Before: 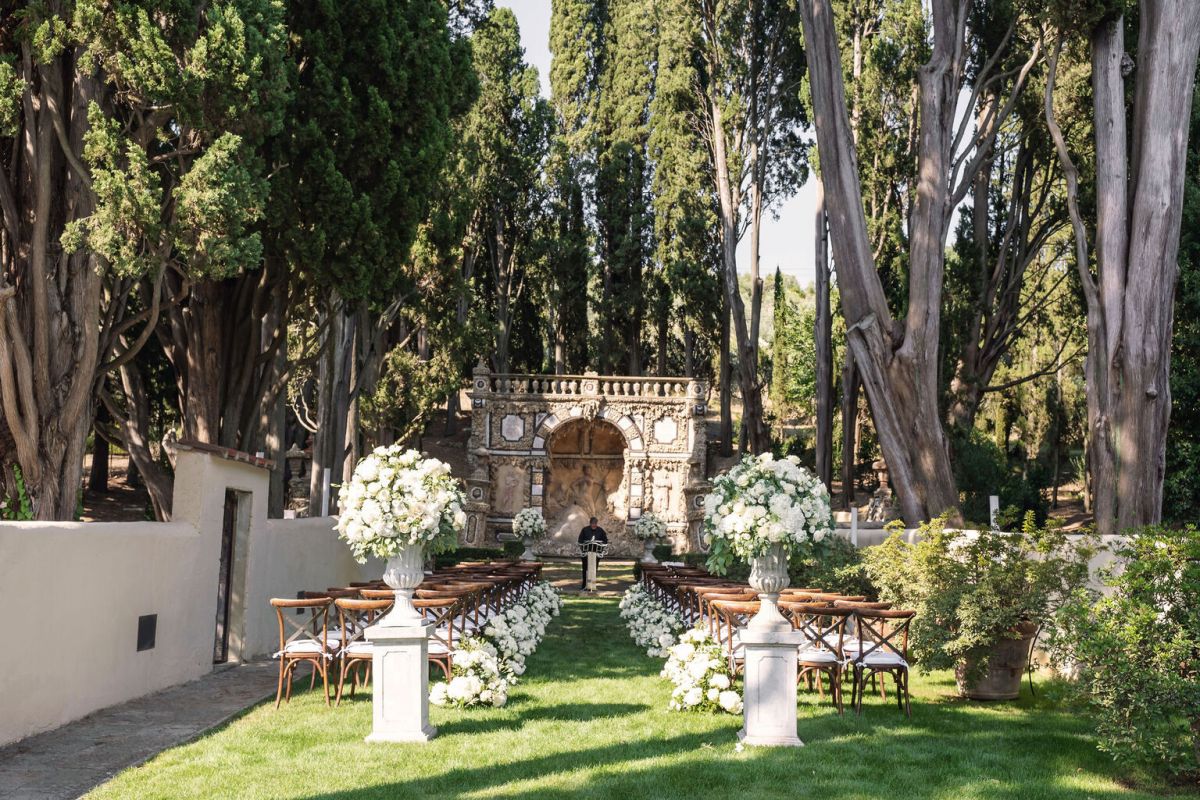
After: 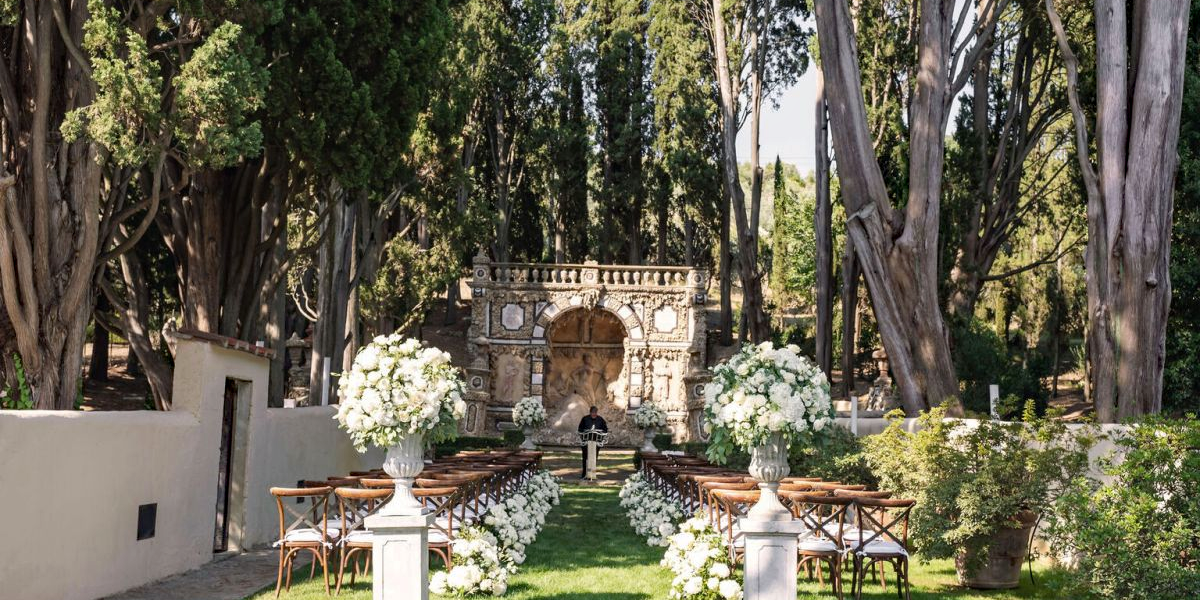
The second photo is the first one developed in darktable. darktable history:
exposure: compensate highlight preservation false
crop: top 13.997%, bottom 10.936%
haze removal: compatibility mode true, adaptive false
